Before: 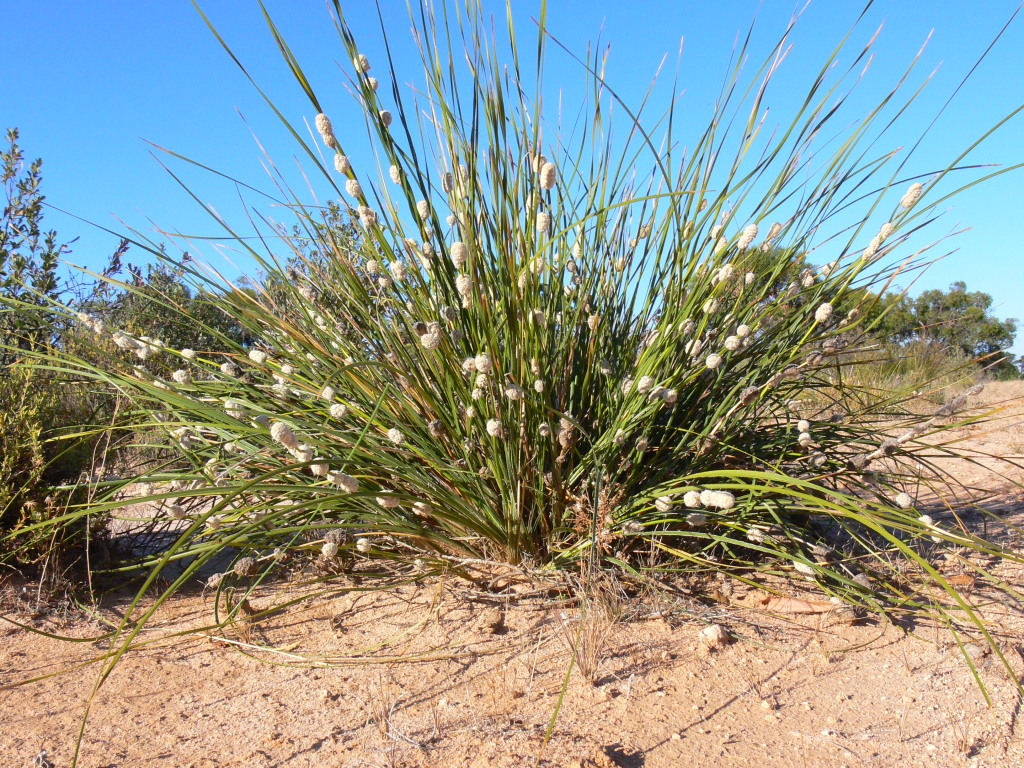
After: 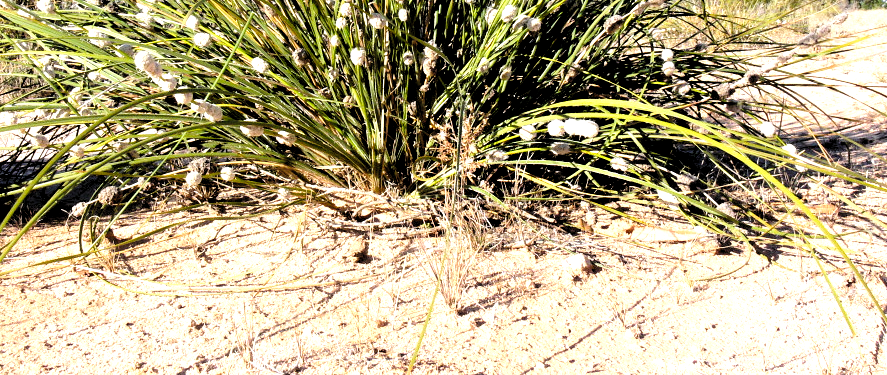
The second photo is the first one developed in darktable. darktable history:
crop and rotate: left 13.299%, top 48.317%, bottom 2.809%
base curve: curves: ch0 [(0, 0) (0.028, 0.03) (0.121, 0.232) (0.46, 0.748) (0.859, 0.968) (1, 1)], preserve colors none
levels: levels [0.182, 0.542, 0.902]
